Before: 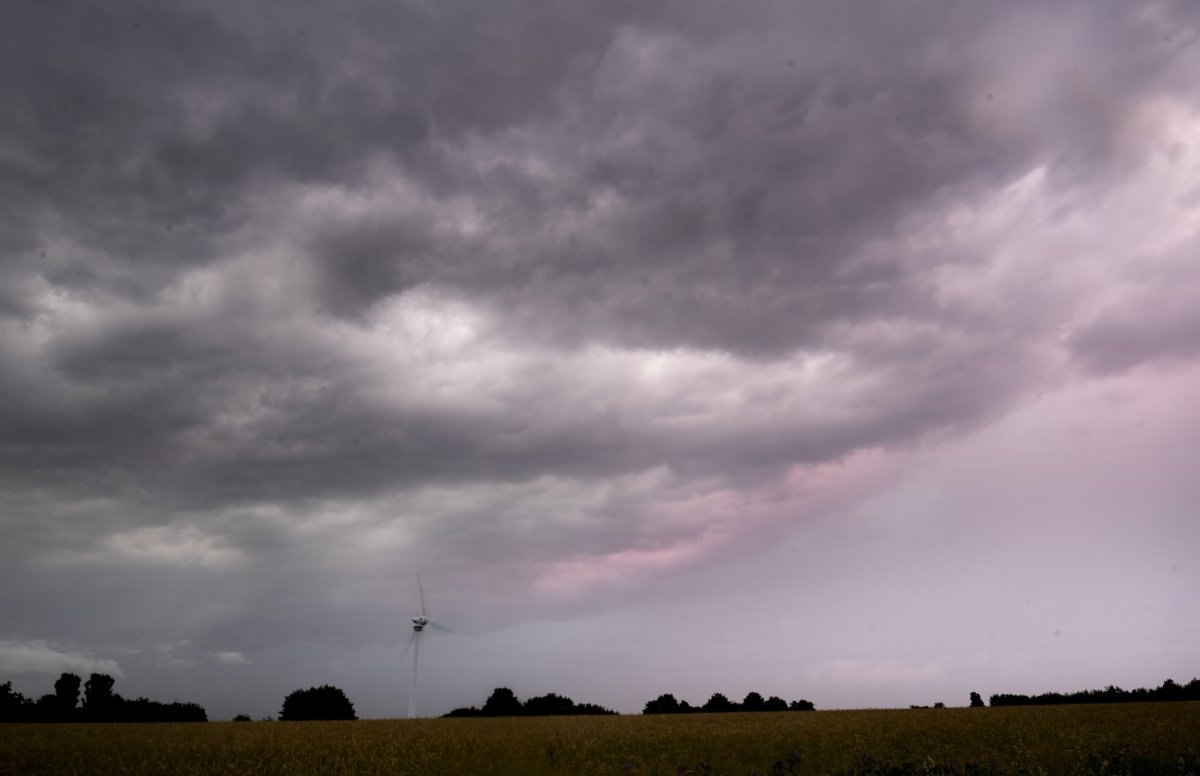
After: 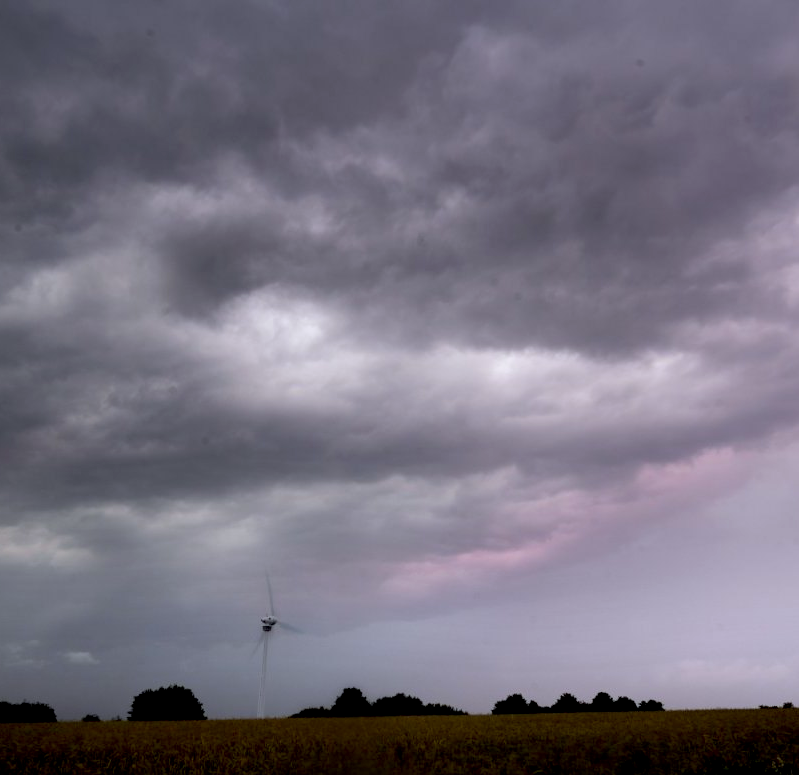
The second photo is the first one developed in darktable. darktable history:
crop and rotate: left 12.648%, right 20.685%
exposure: black level correction 0.009, exposure 0.014 EV, compensate highlight preservation false
white balance: red 0.967, blue 1.049
